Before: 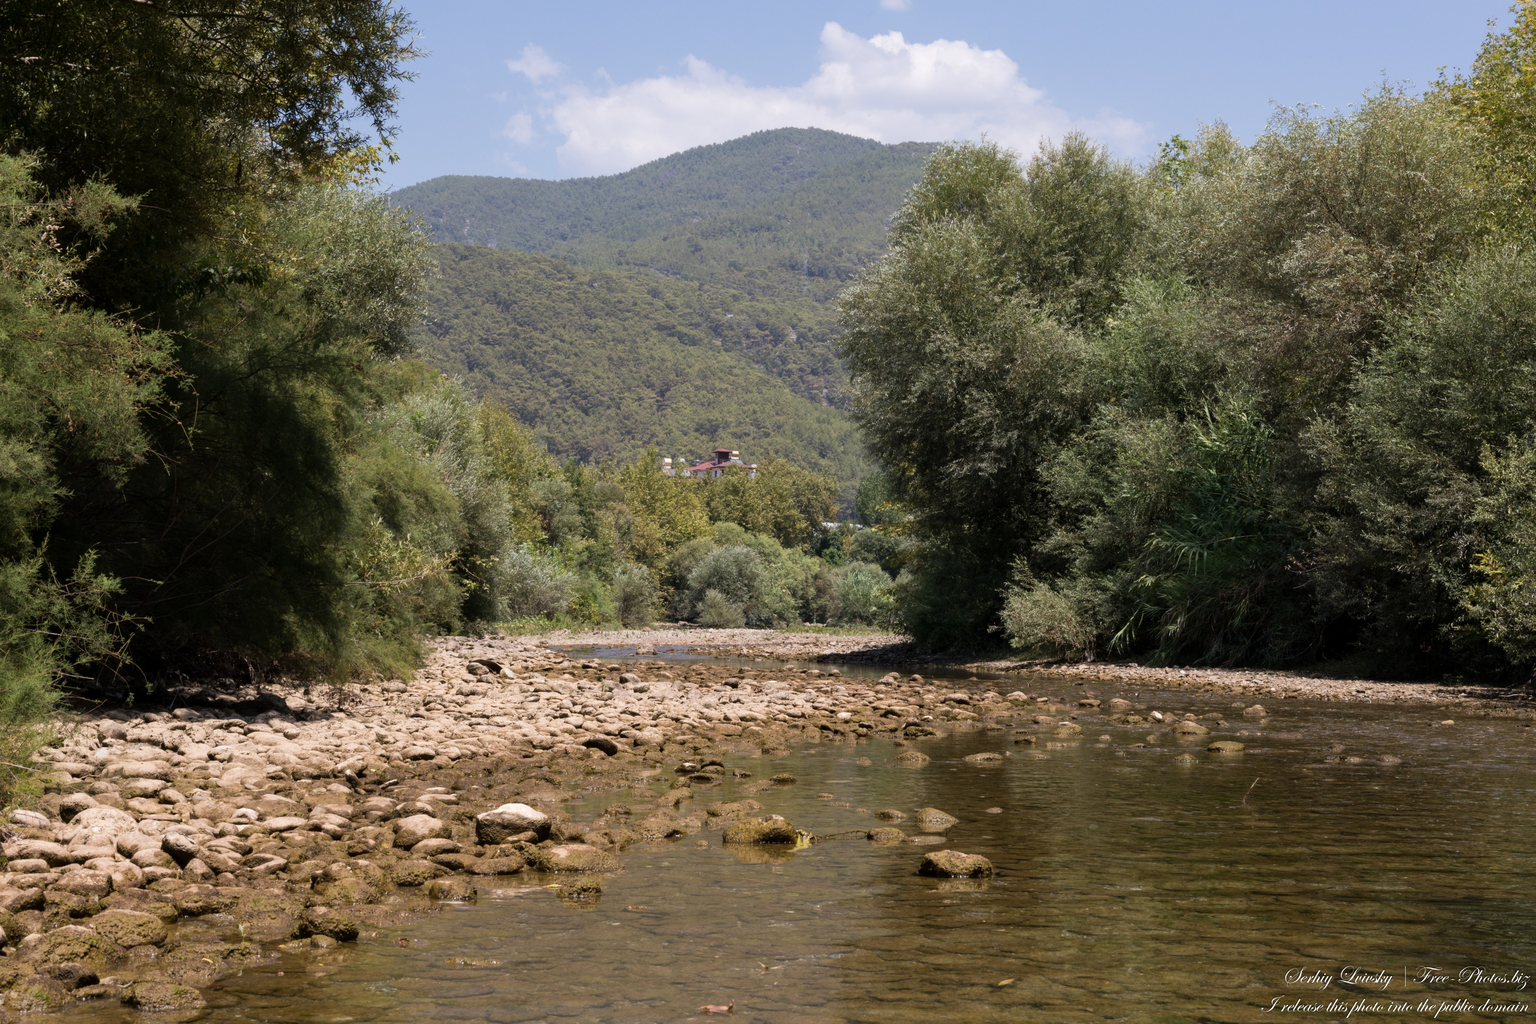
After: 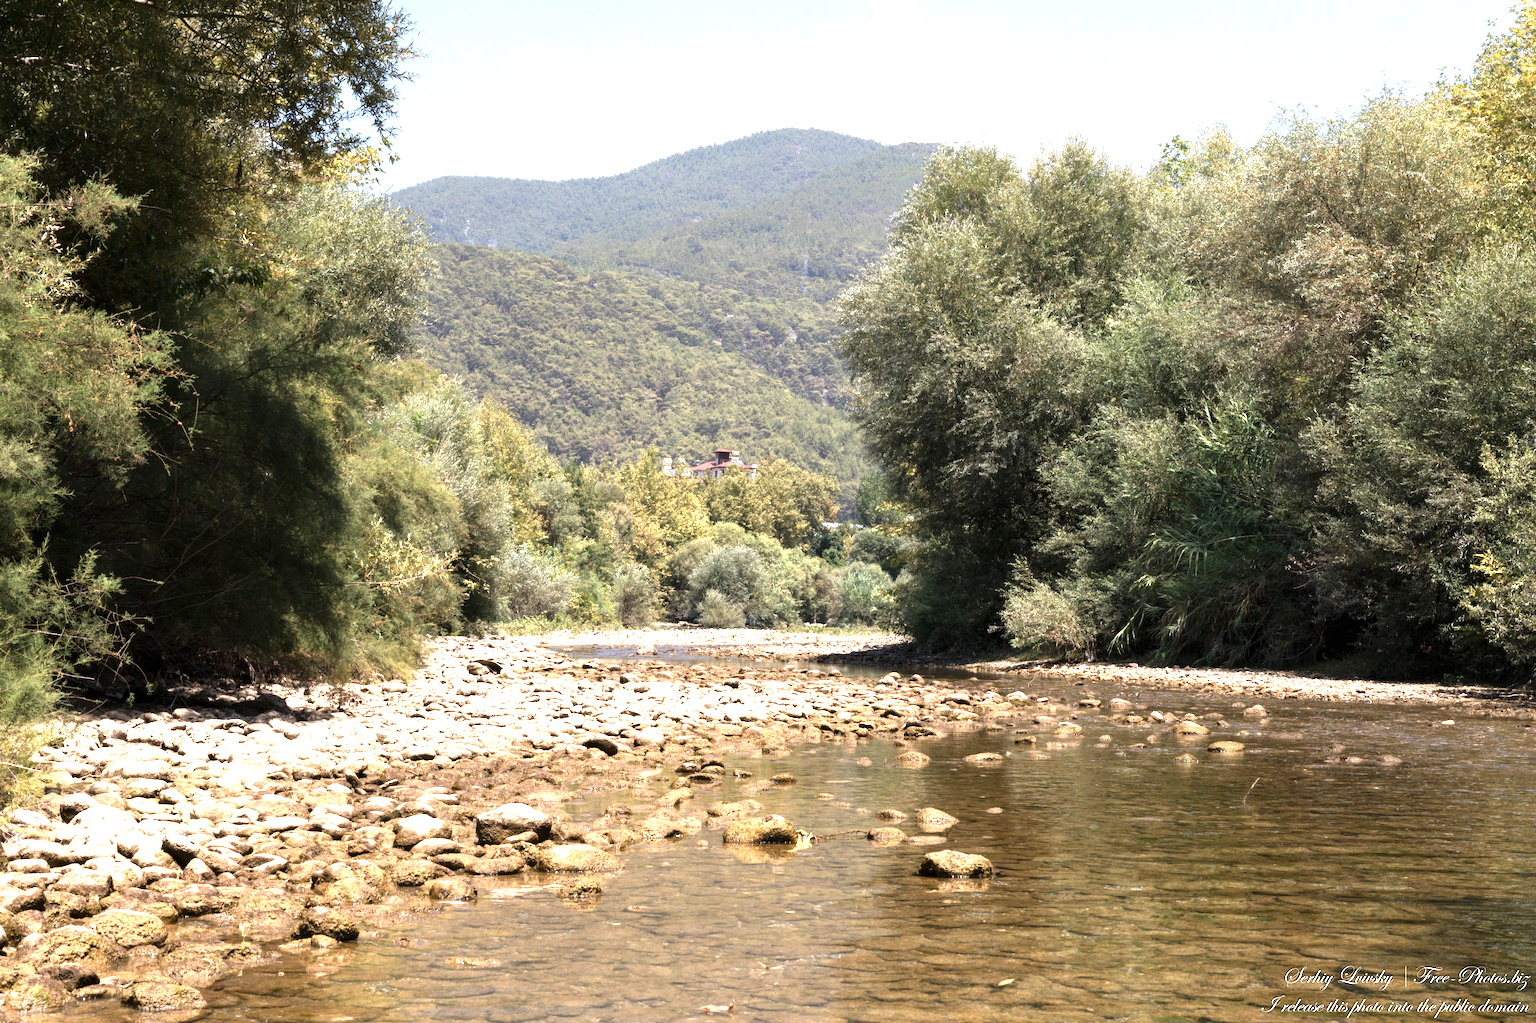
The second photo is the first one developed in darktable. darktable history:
exposure: black level correction 0, exposure 1.099 EV, compensate highlight preservation false
color zones: curves: ch0 [(0.018, 0.548) (0.197, 0.654) (0.425, 0.447) (0.605, 0.658) (0.732, 0.579)]; ch1 [(0.105, 0.531) (0.224, 0.531) (0.386, 0.39) (0.618, 0.456) (0.732, 0.456) (0.956, 0.421)]; ch2 [(0.039, 0.583) (0.215, 0.465) (0.399, 0.544) (0.465, 0.548) (0.614, 0.447) (0.724, 0.43) (0.882, 0.623) (0.956, 0.632)]
